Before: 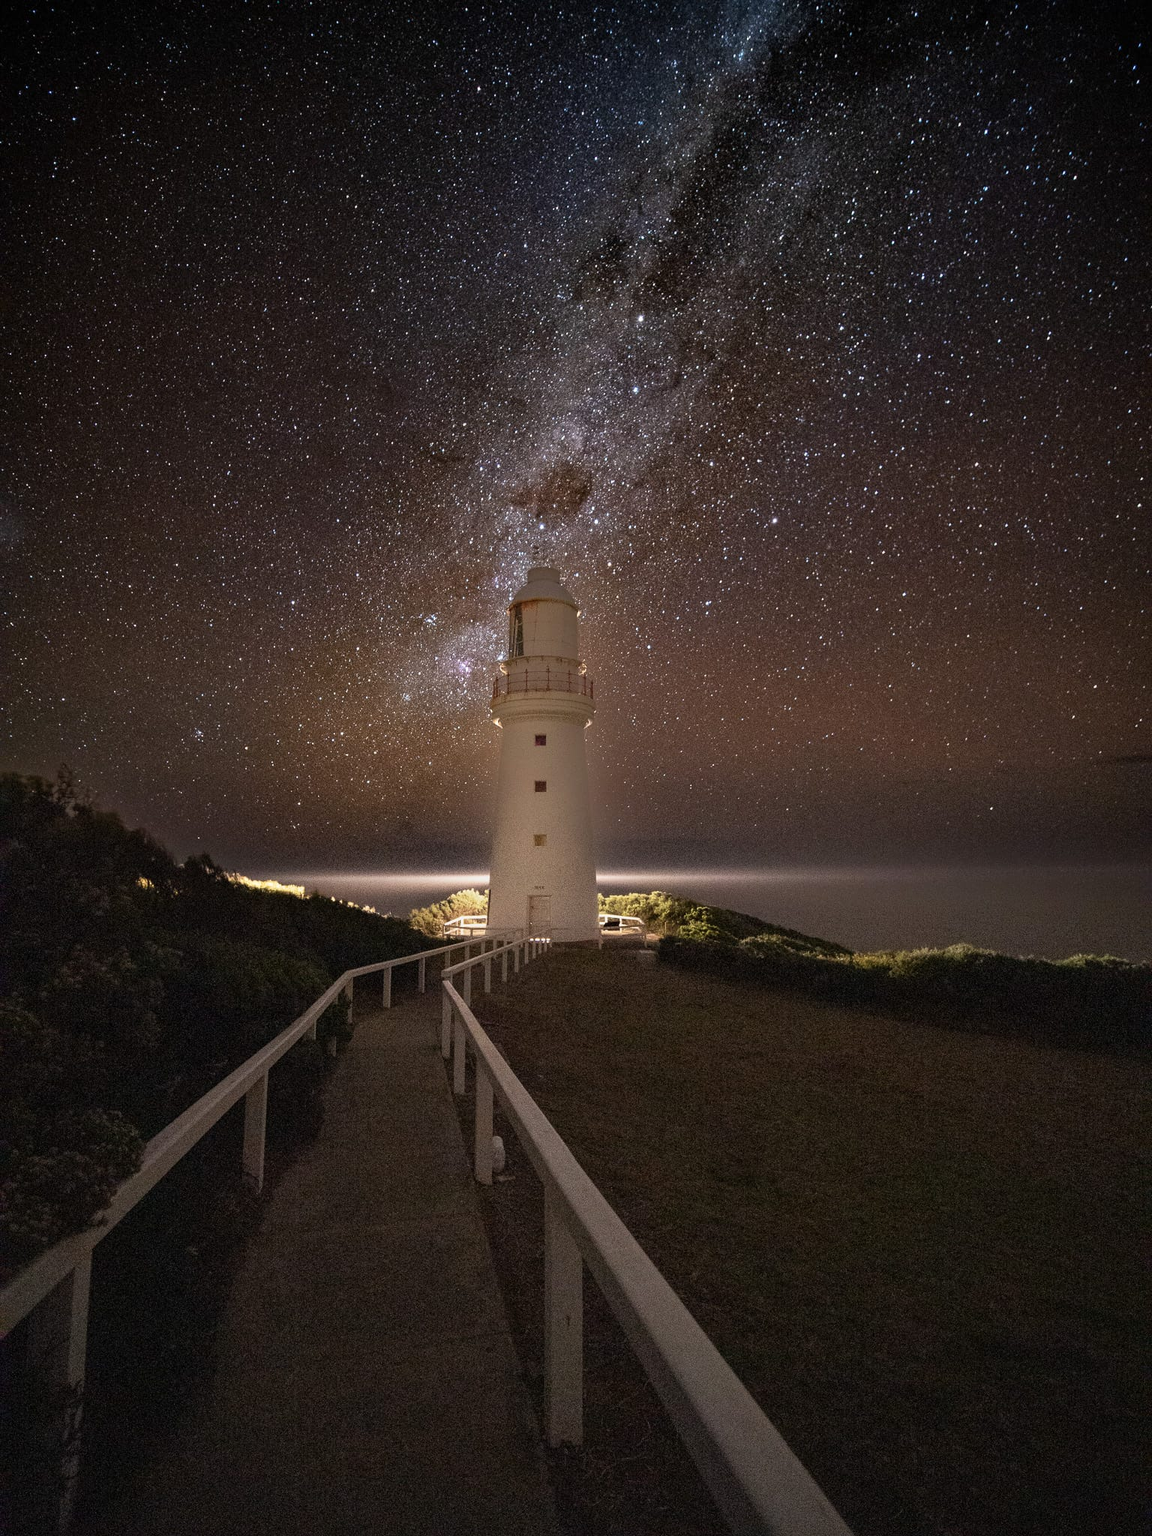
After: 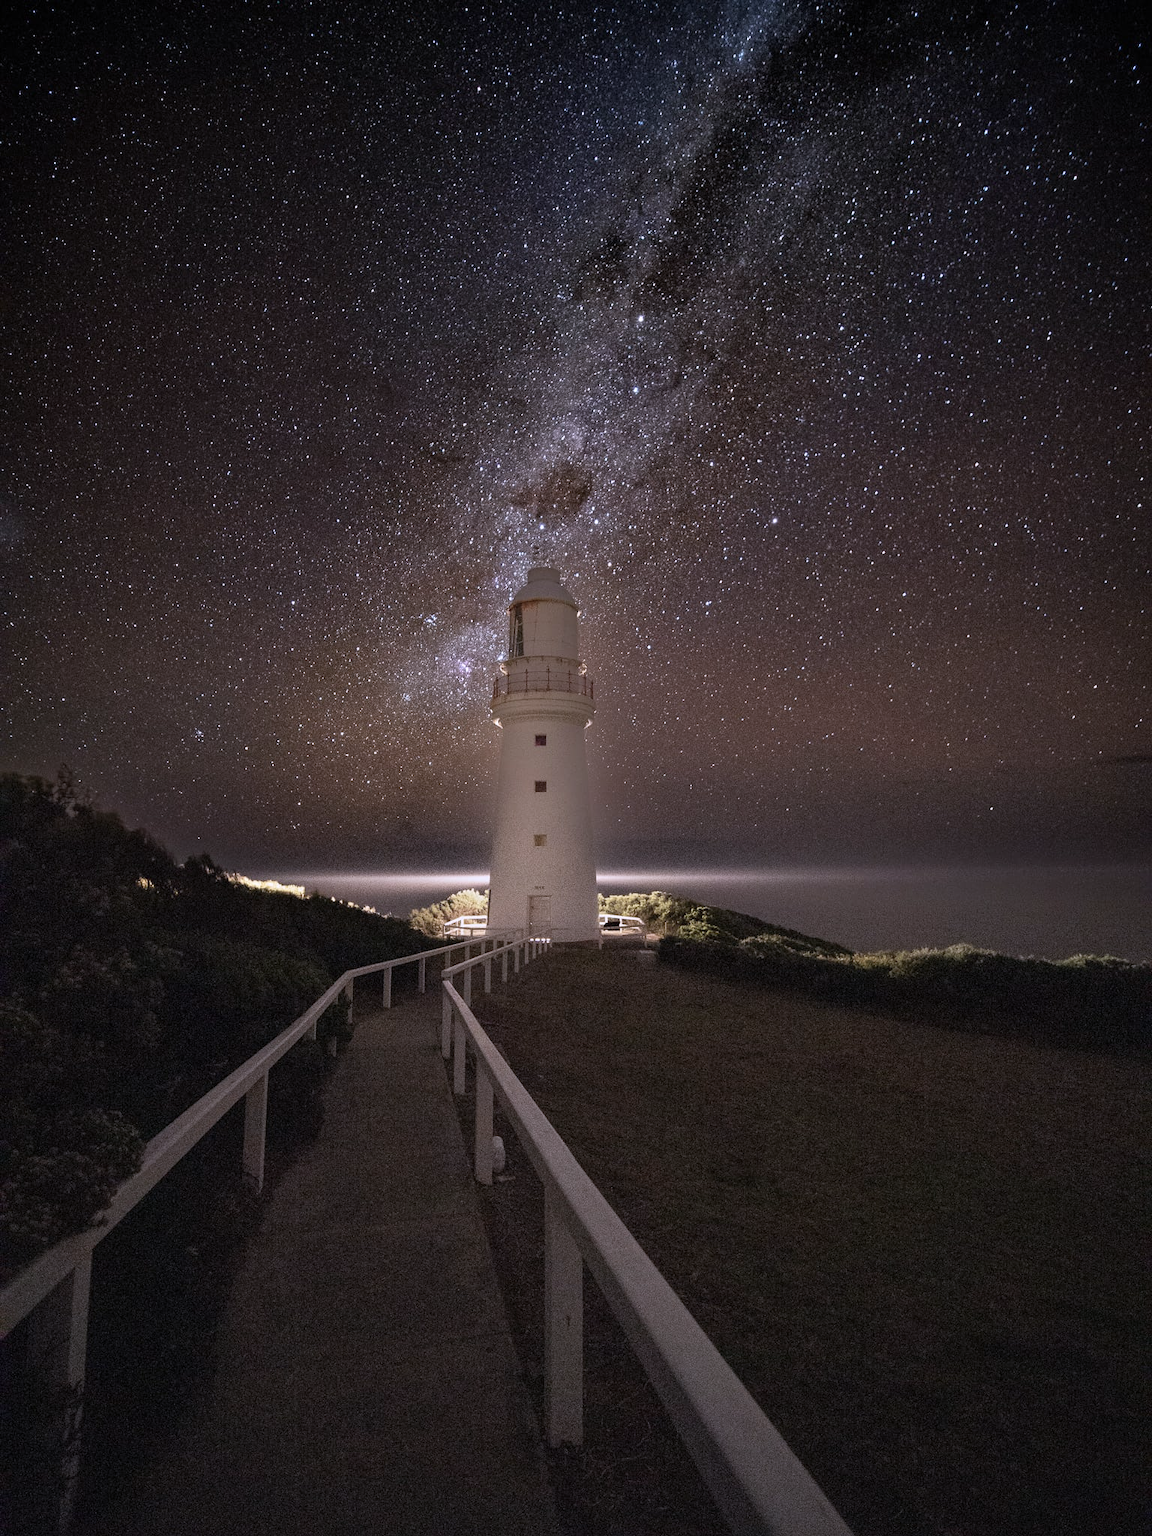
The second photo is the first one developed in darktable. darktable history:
color calibration: illuminant custom, x 0.363, y 0.385, temperature 4528.03 K
contrast brightness saturation: saturation -0.05
color correction: saturation 0.8
